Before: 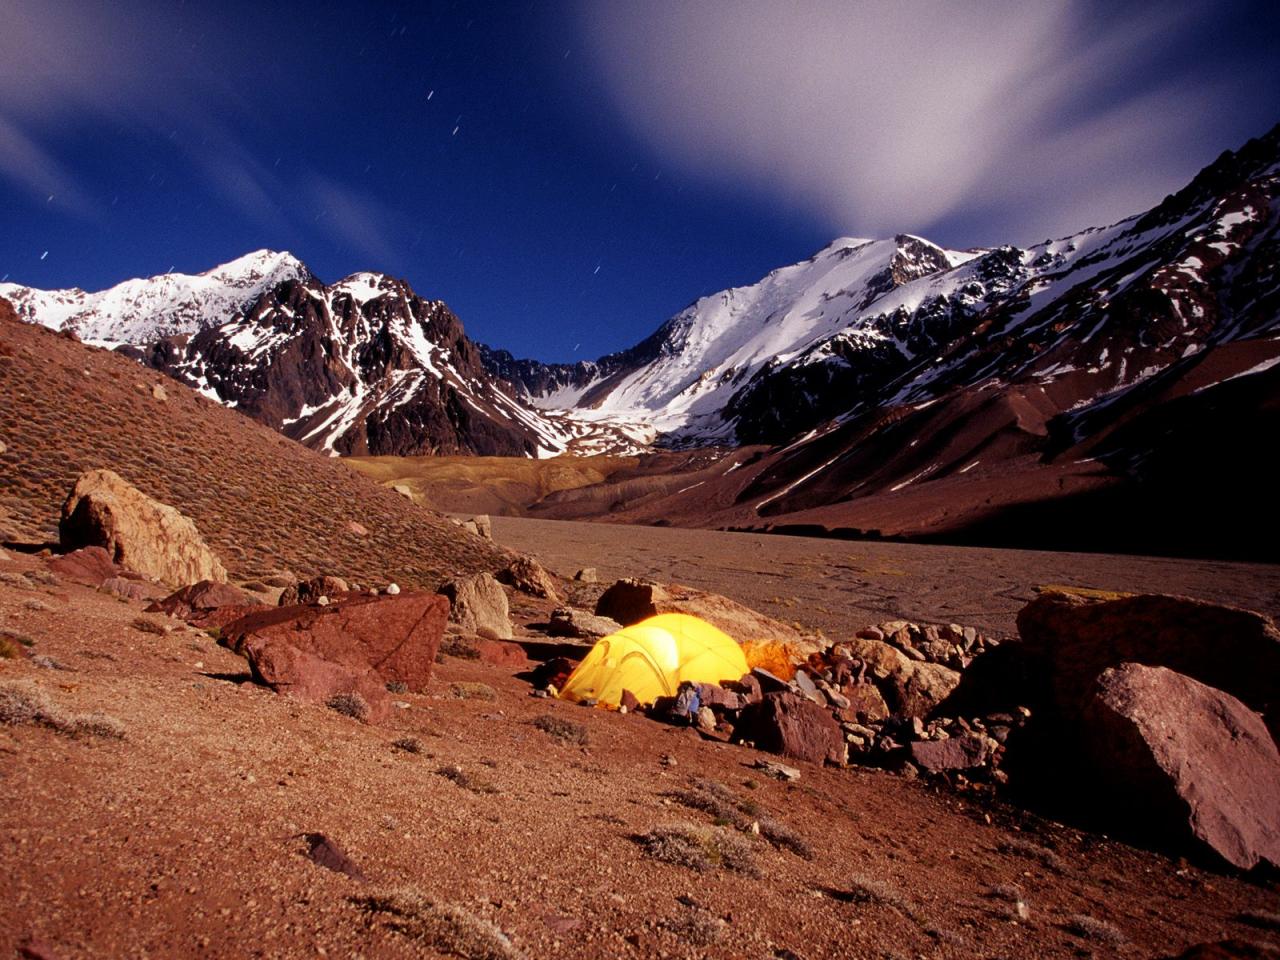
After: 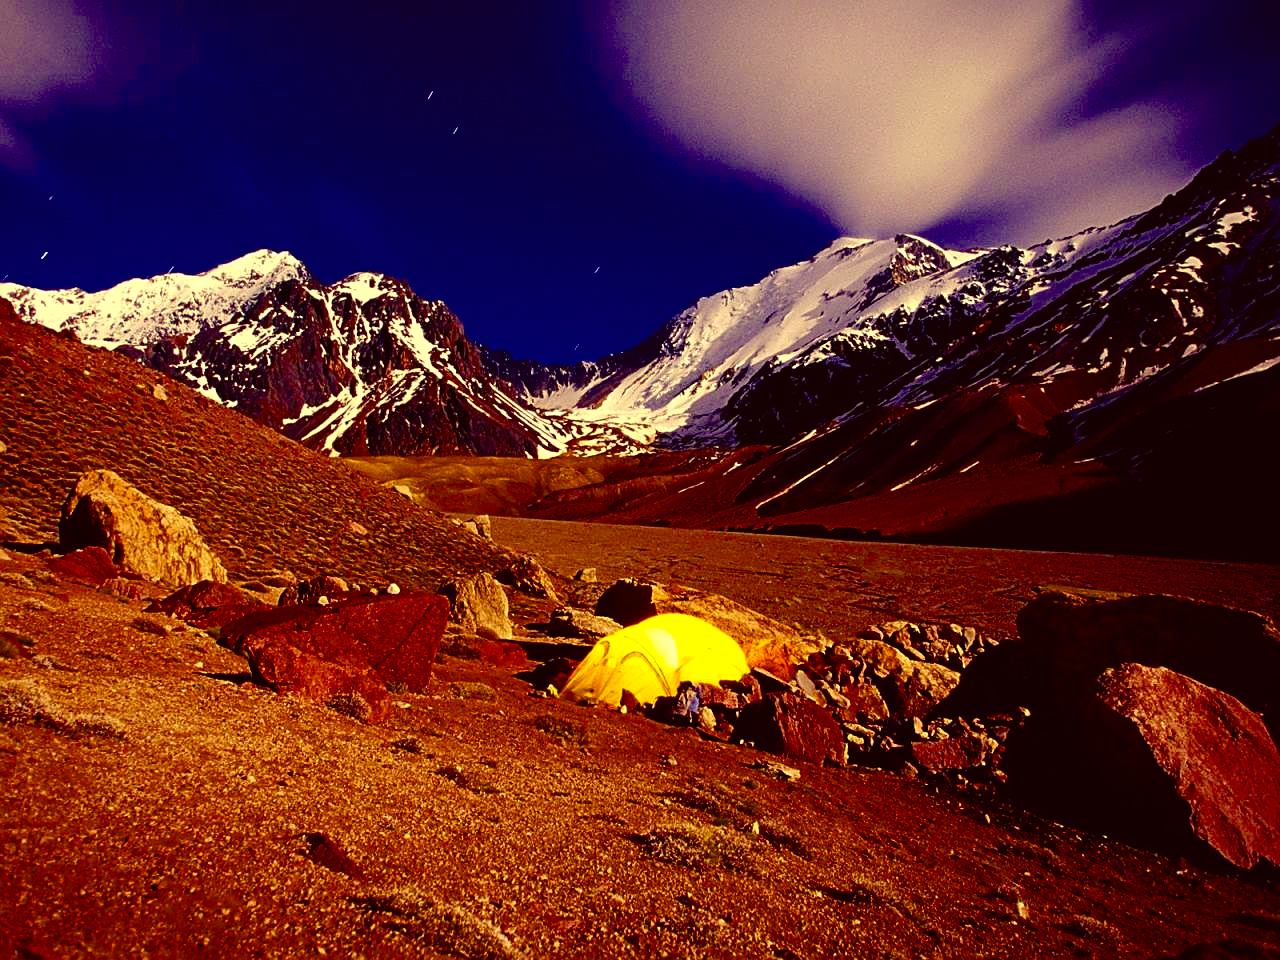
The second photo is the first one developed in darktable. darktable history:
contrast brightness saturation: contrast 0.04, saturation 0.071
color balance rgb: perceptual saturation grading › global saturation 44.333%, perceptual saturation grading › highlights -50.015%, perceptual saturation grading › shadows 30.394%, perceptual brilliance grading › global brilliance 11.105%, saturation formula JzAzBz (2021)
color correction: highlights a* -0.394, highlights b* 39.94, shadows a* 9.44, shadows b* -0.184
sharpen: on, module defaults
